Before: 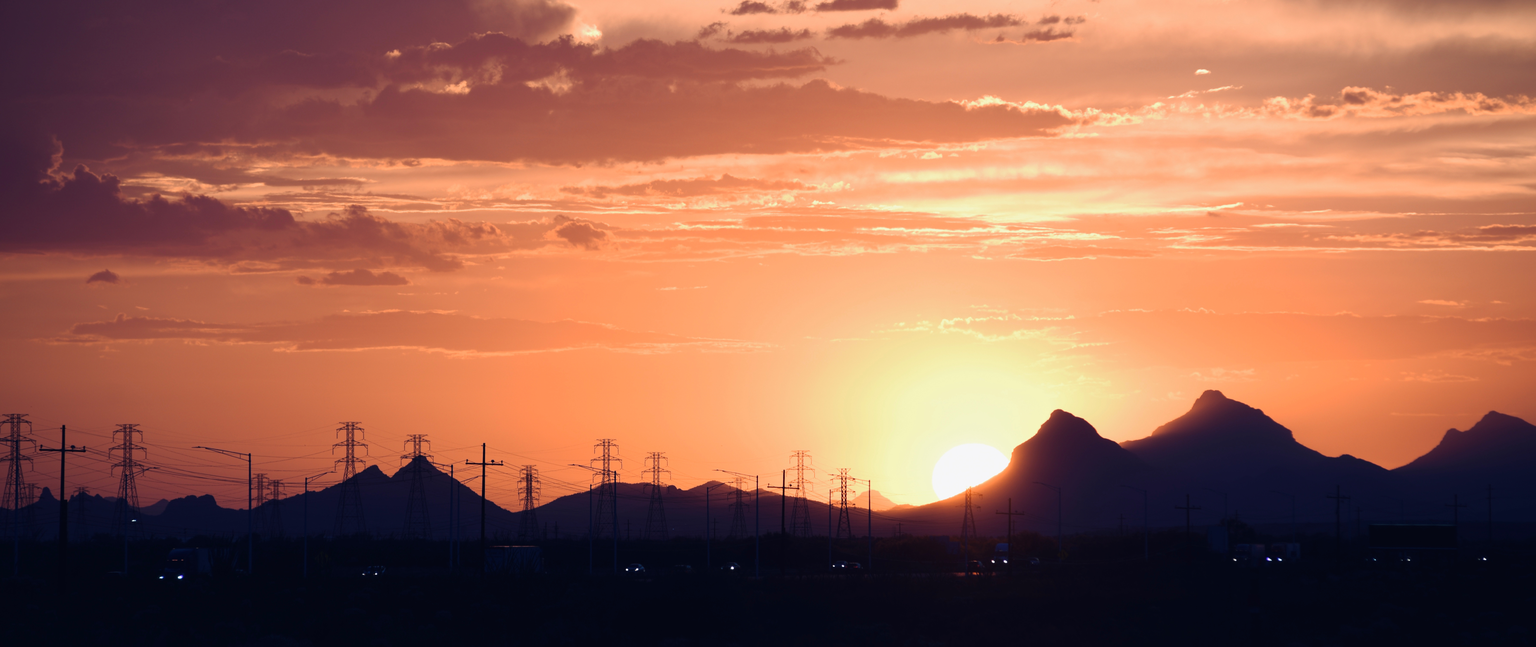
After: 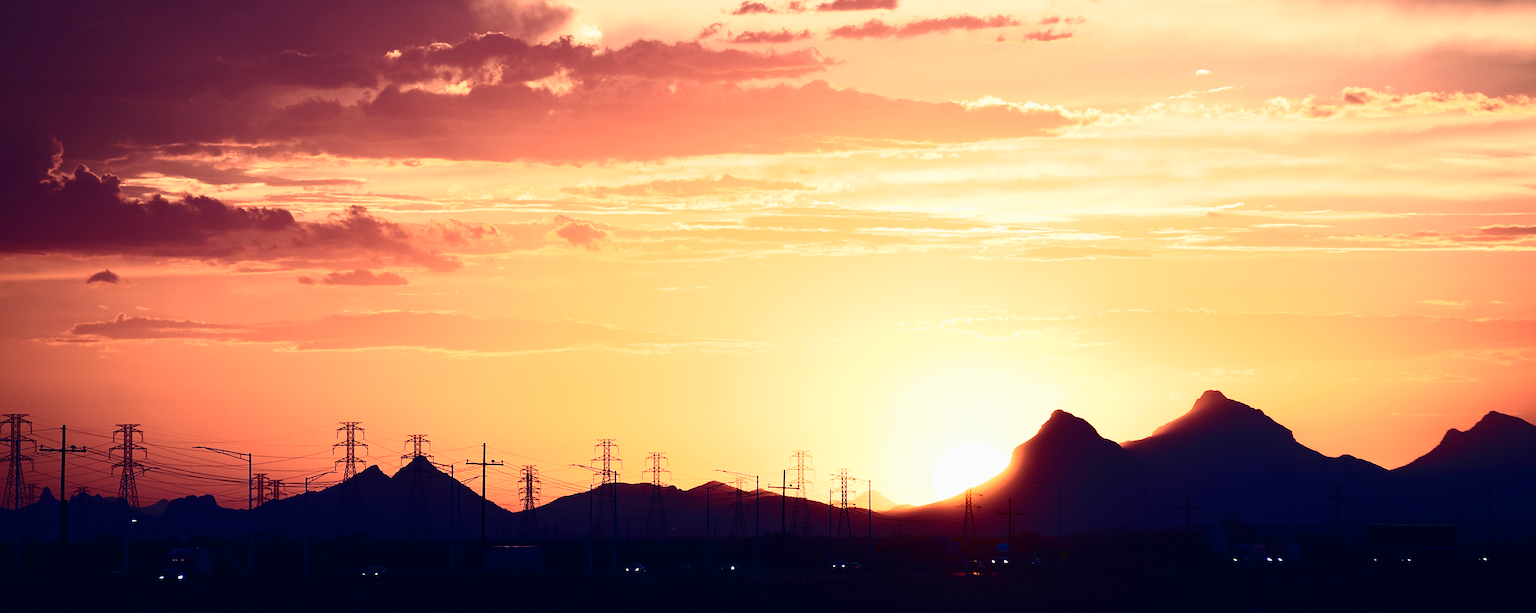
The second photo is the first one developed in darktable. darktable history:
tone equalizer: on, module defaults
crop and rotate: top 0%, bottom 5.097%
sharpen: on, module defaults
contrast brightness saturation: contrast 0.4, brightness 0.05, saturation 0.25
base curve: curves: ch0 [(0, 0) (0.088, 0.125) (0.176, 0.251) (0.354, 0.501) (0.613, 0.749) (1, 0.877)], preserve colors none
